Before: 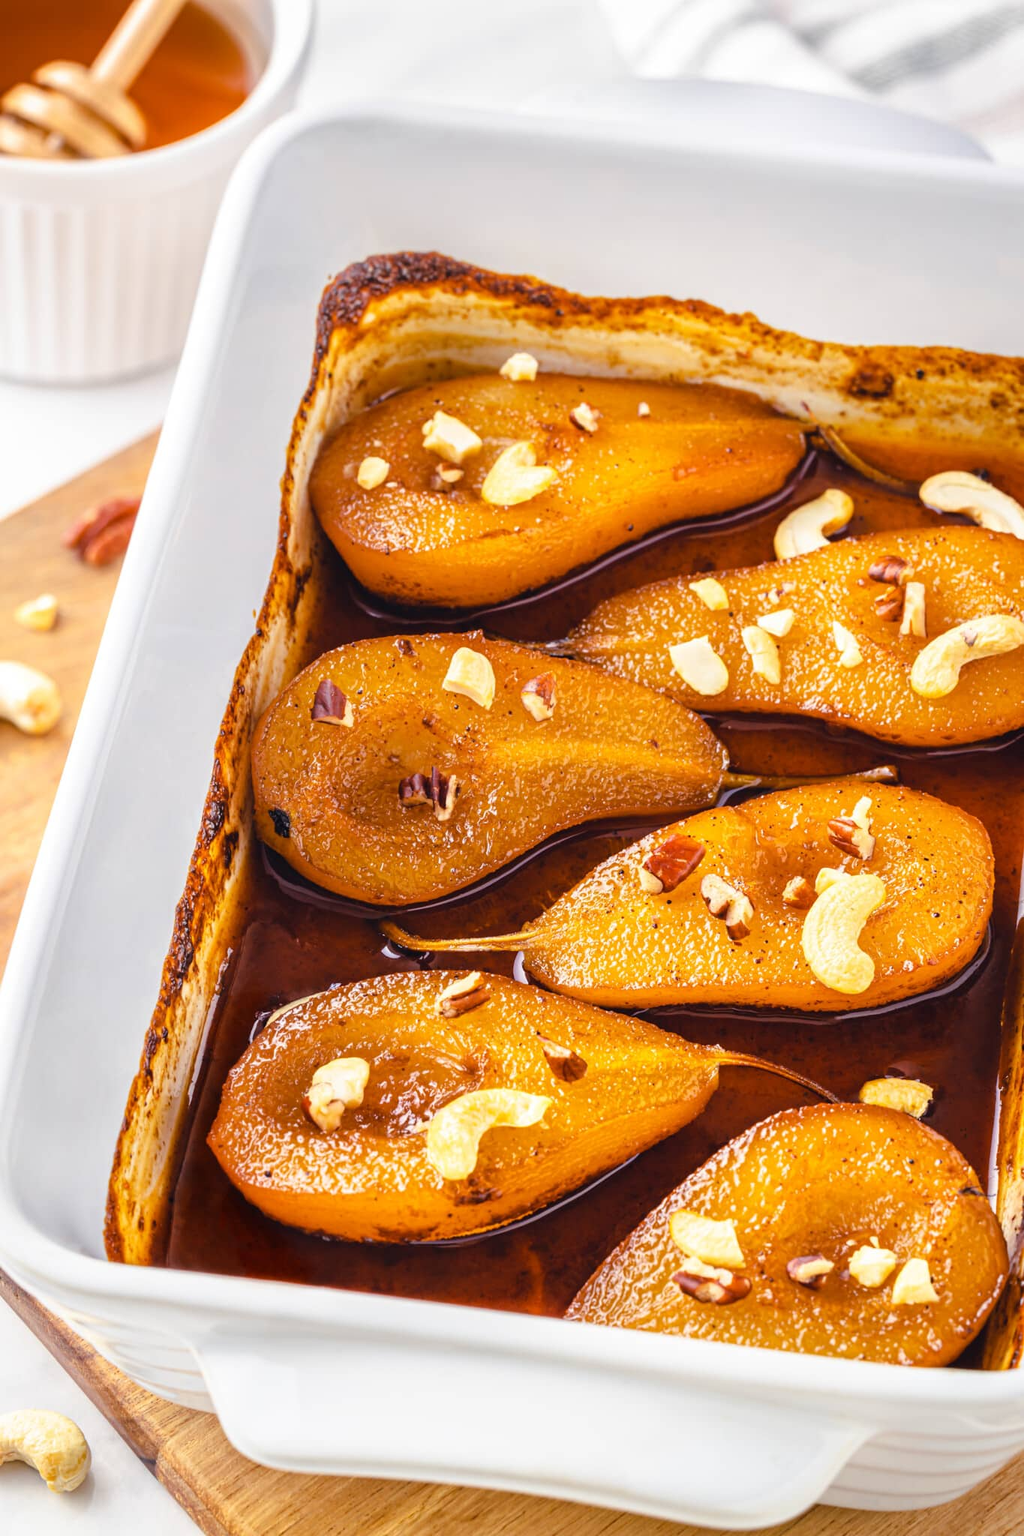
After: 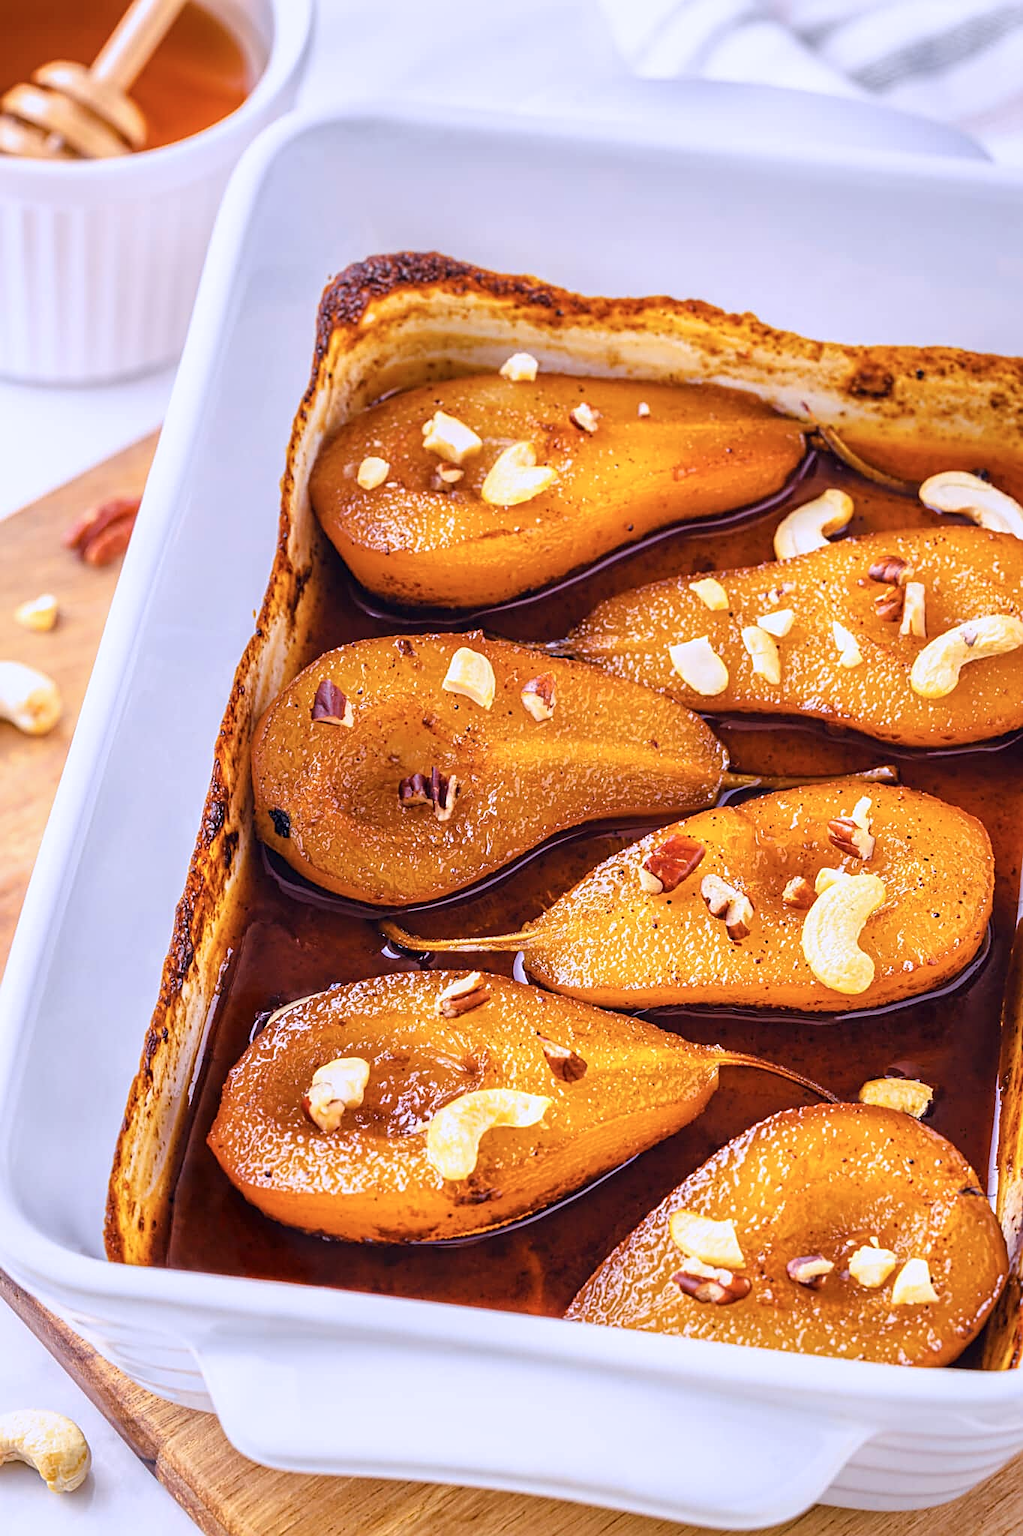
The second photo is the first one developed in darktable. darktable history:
color calibration: output R [0.999, 0.026, -0.11, 0], output G [-0.019, 1.037, -0.099, 0], output B [0.022, -0.023, 0.902, 0], illuminant custom, x 0.367, y 0.392, temperature 4437.75 K, clip negative RGB from gamut false
sharpen: on, module defaults
local contrast: highlights 100%, shadows 100%, detail 120%, midtone range 0.2
